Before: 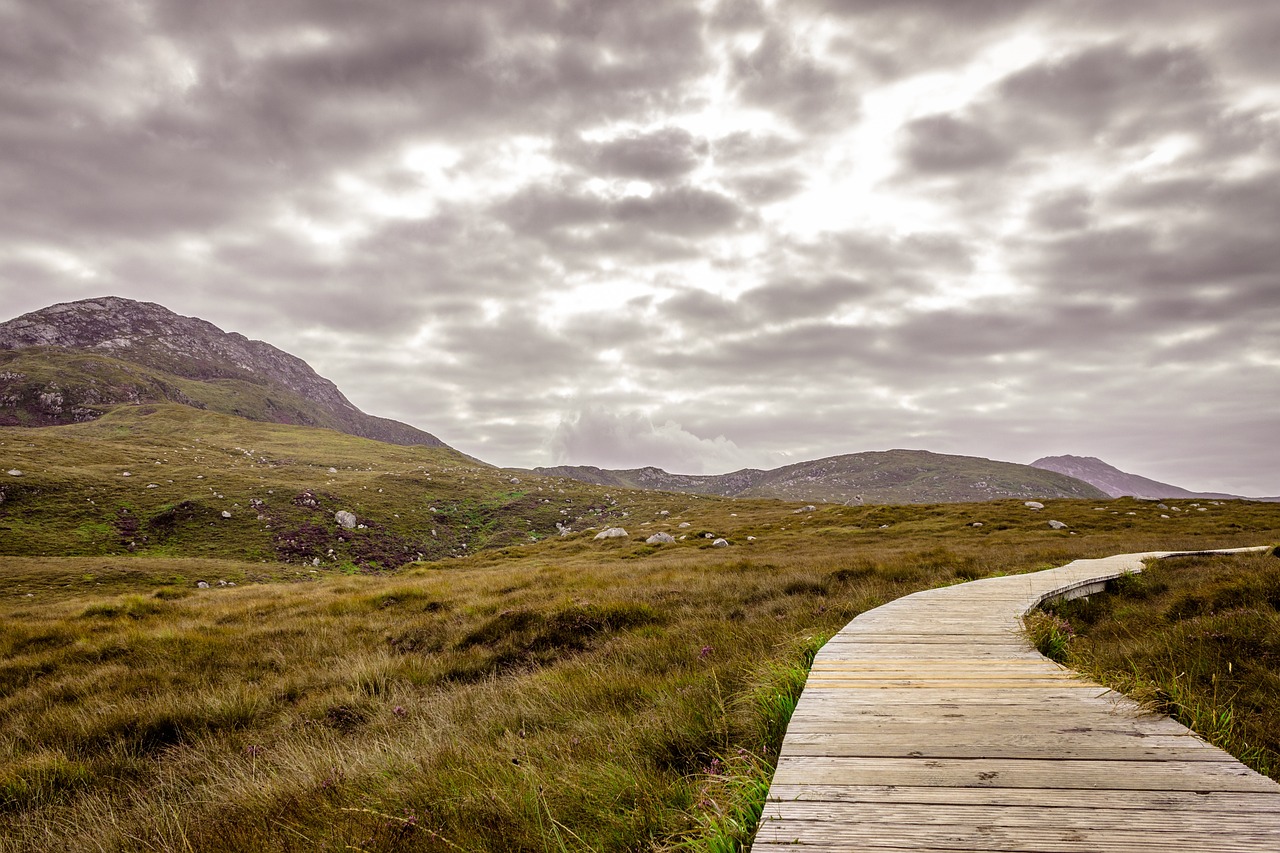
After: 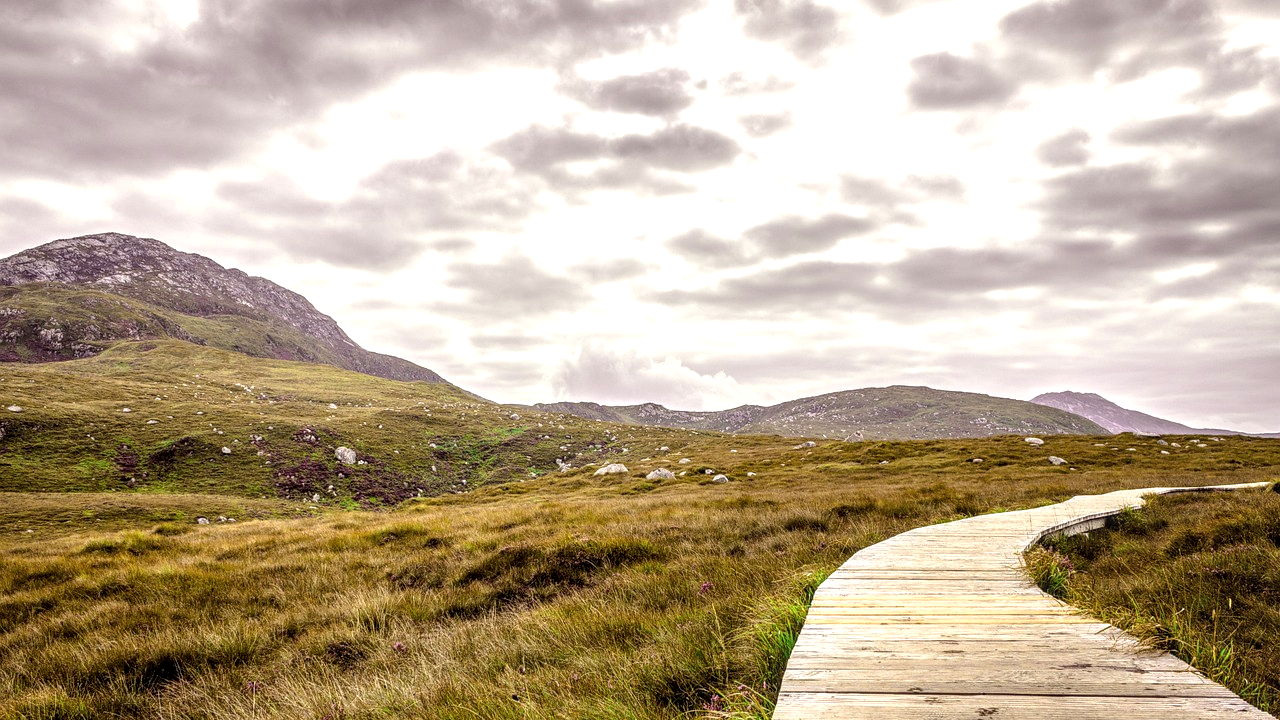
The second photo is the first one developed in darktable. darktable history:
crop: top 7.575%, bottom 7.904%
local contrast: on, module defaults
exposure: exposure 0.667 EV, compensate highlight preservation false
